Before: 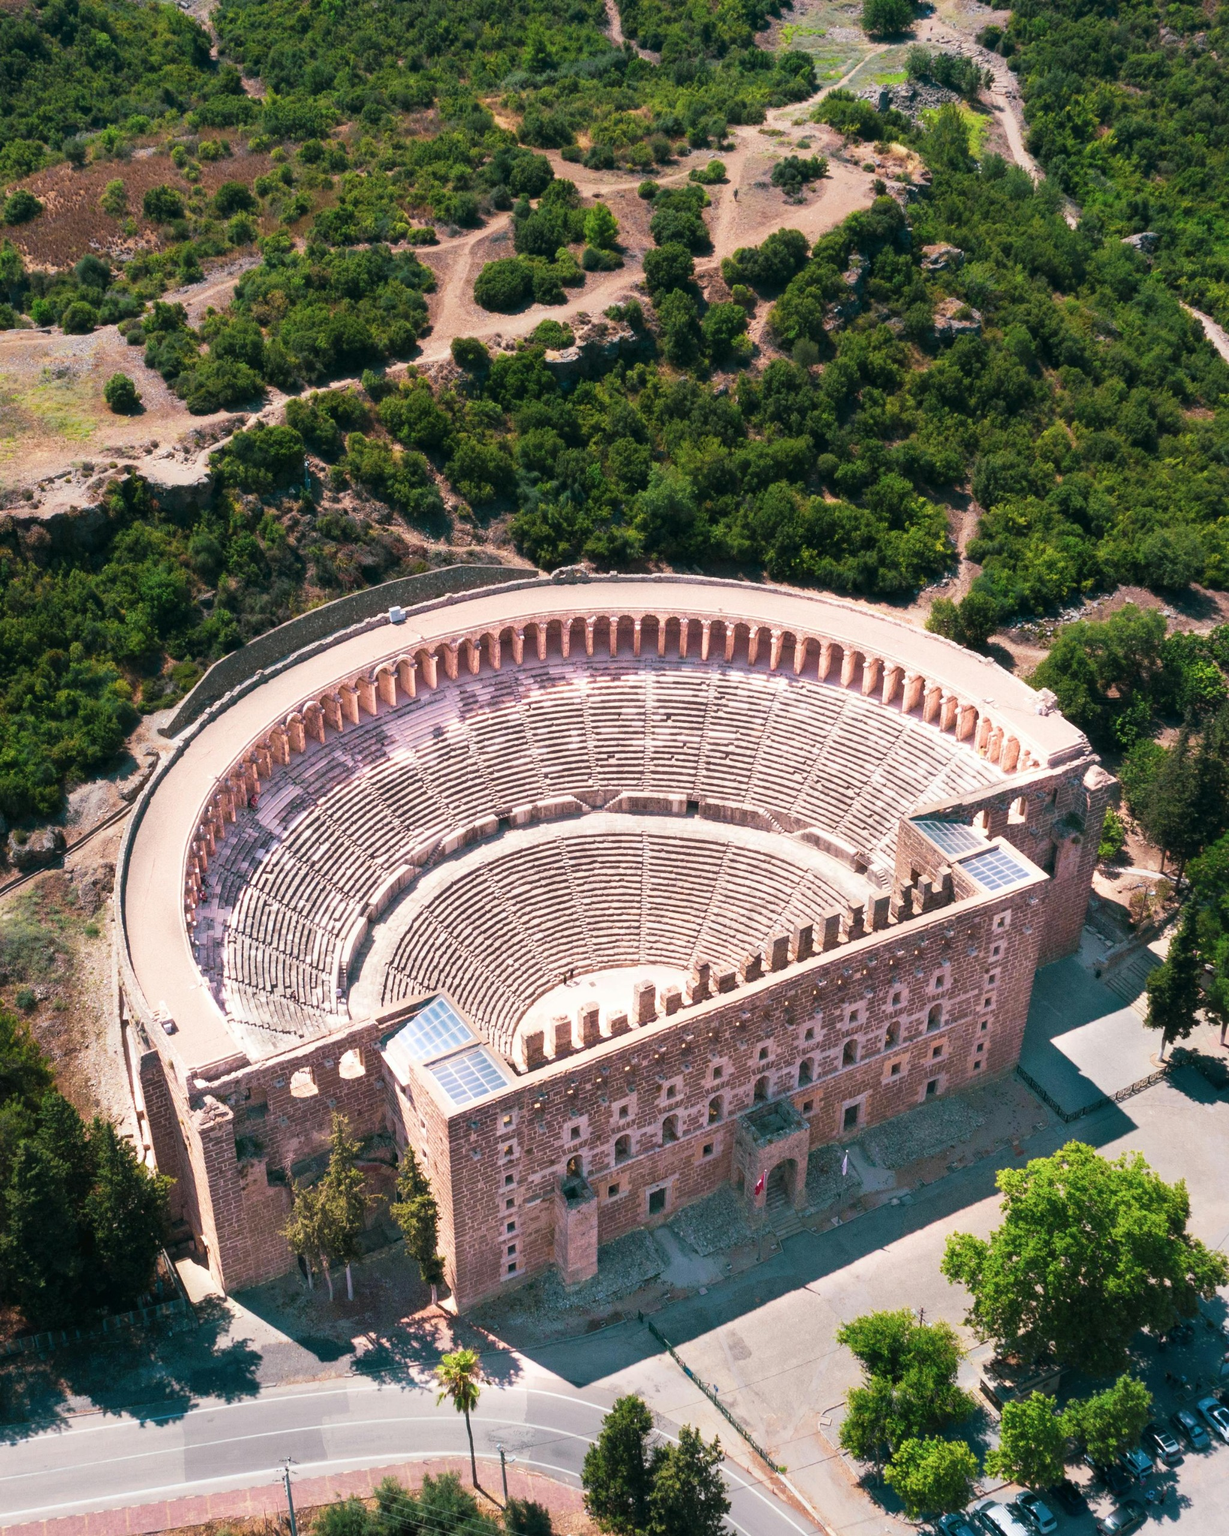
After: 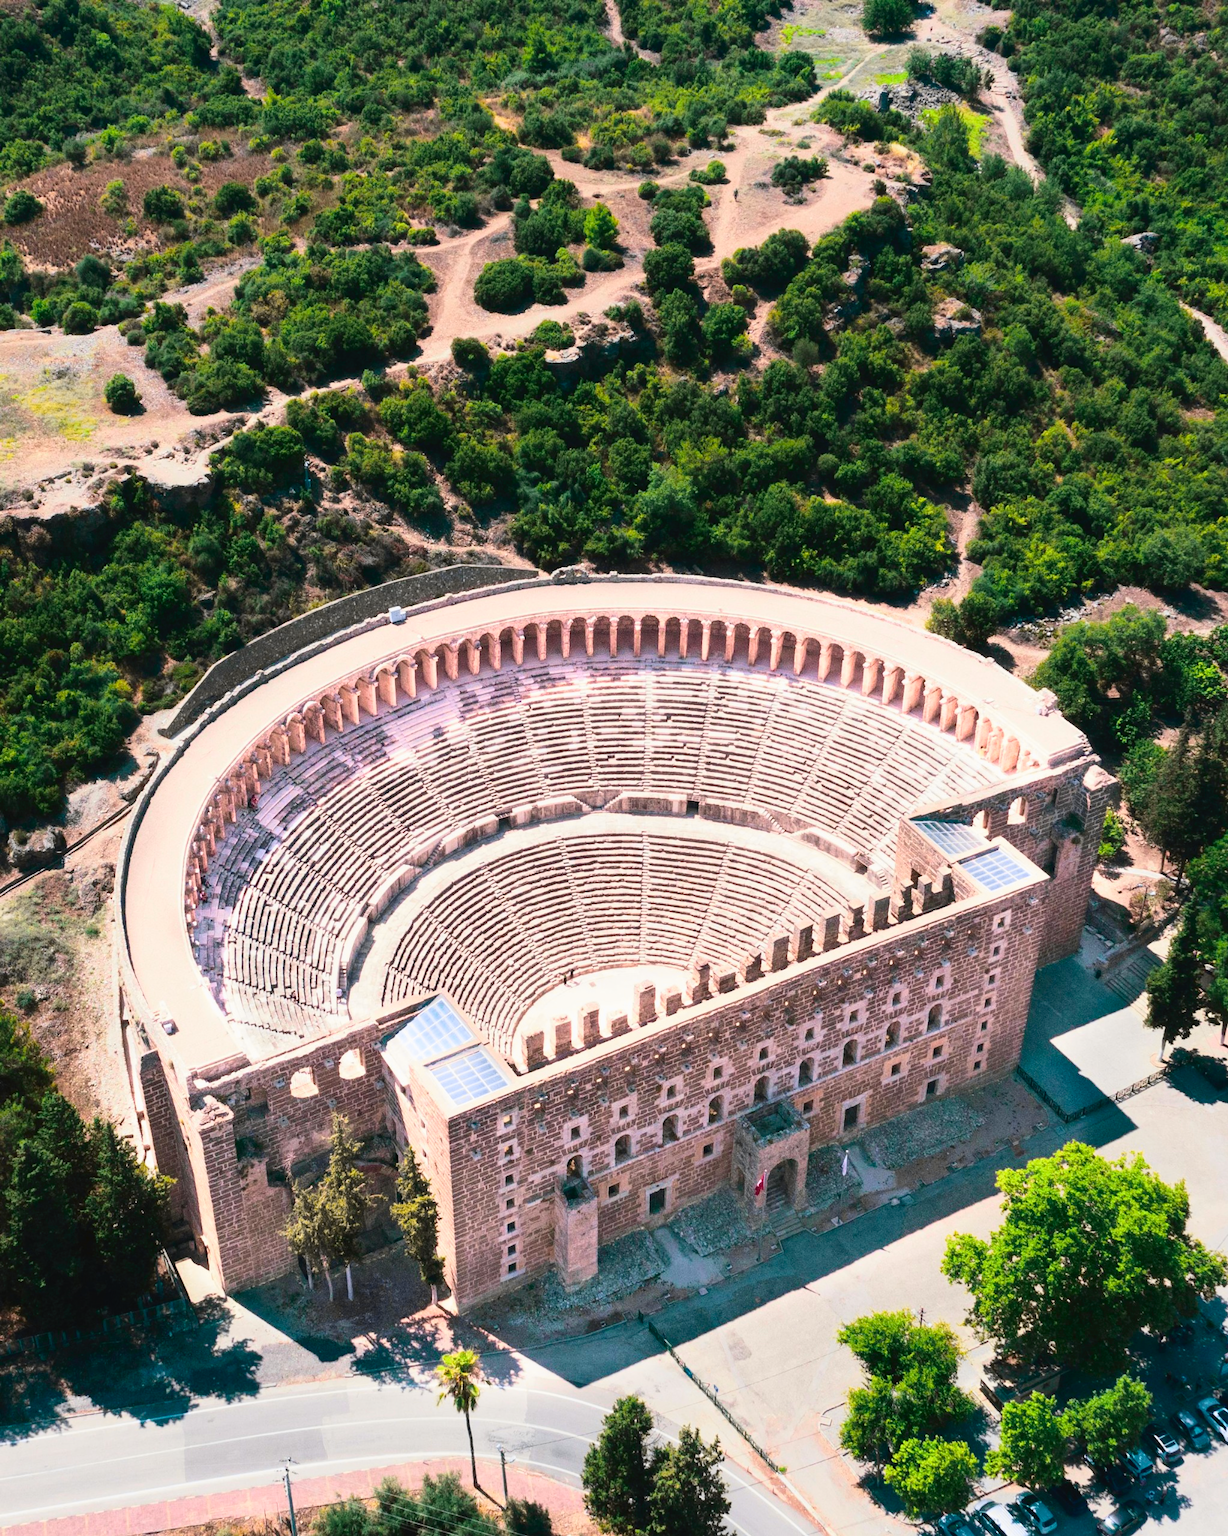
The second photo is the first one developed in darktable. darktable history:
tone curve: curves: ch0 [(0, 0.023) (0.103, 0.087) (0.277, 0.28) (0.46, 0.554) (0.569, 0.68) (0.735, 0.843) (0.994, 0.984)]; ch1 [(0, 0) (0.324, 0.285) (0.456, 0.438) (0.488, 0.497) (0.512, 0.503) (0.535, 0.535) (0.599, 0.606) (0.715, 0.738) (1, 1)]; ch2 [(0, 0) (0.369, 0.388) (0.449, 0.431) (0.478, 0.471) (0.502, 0.503) (0.55, 0.553) (0.603, 0.602) (0.656, 0.713) (1, 1)], color space Lab, independent channels, preserve colors none
